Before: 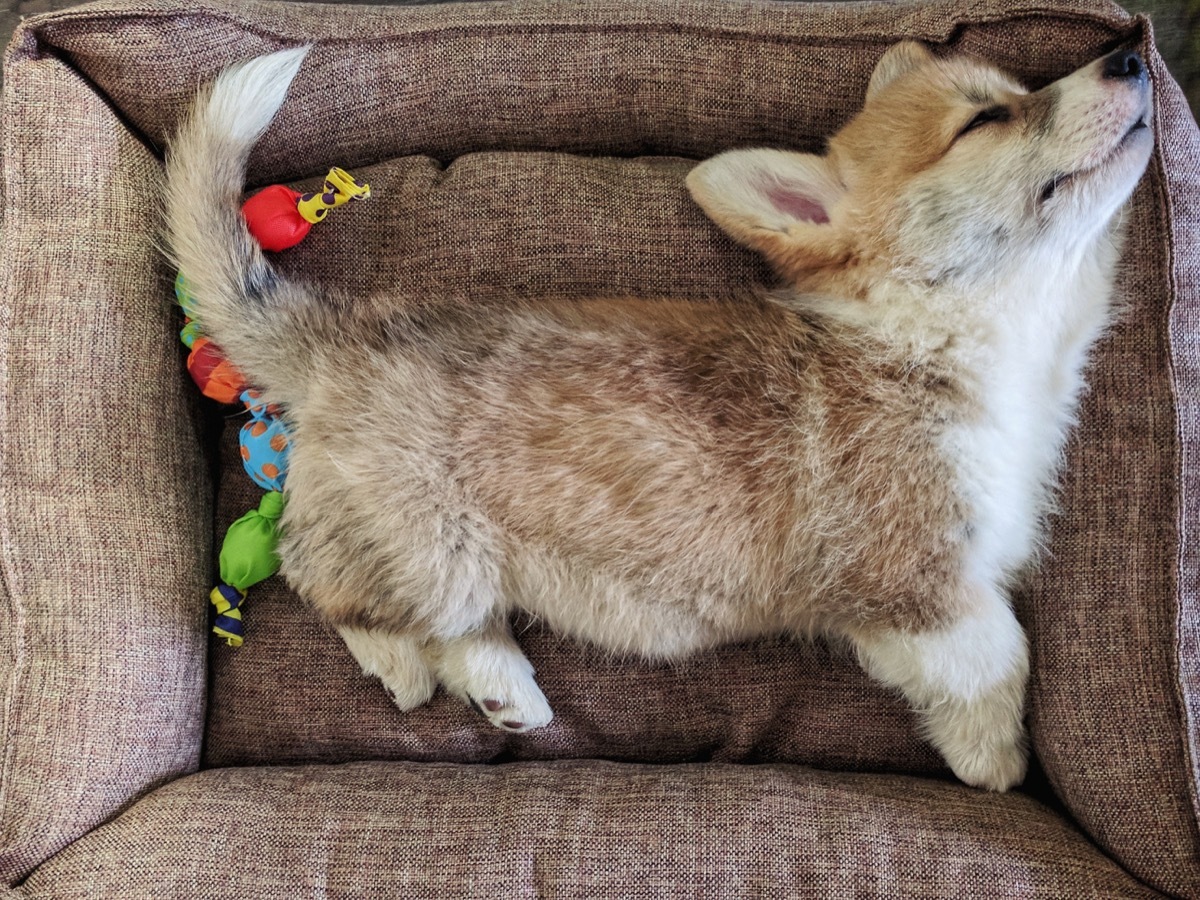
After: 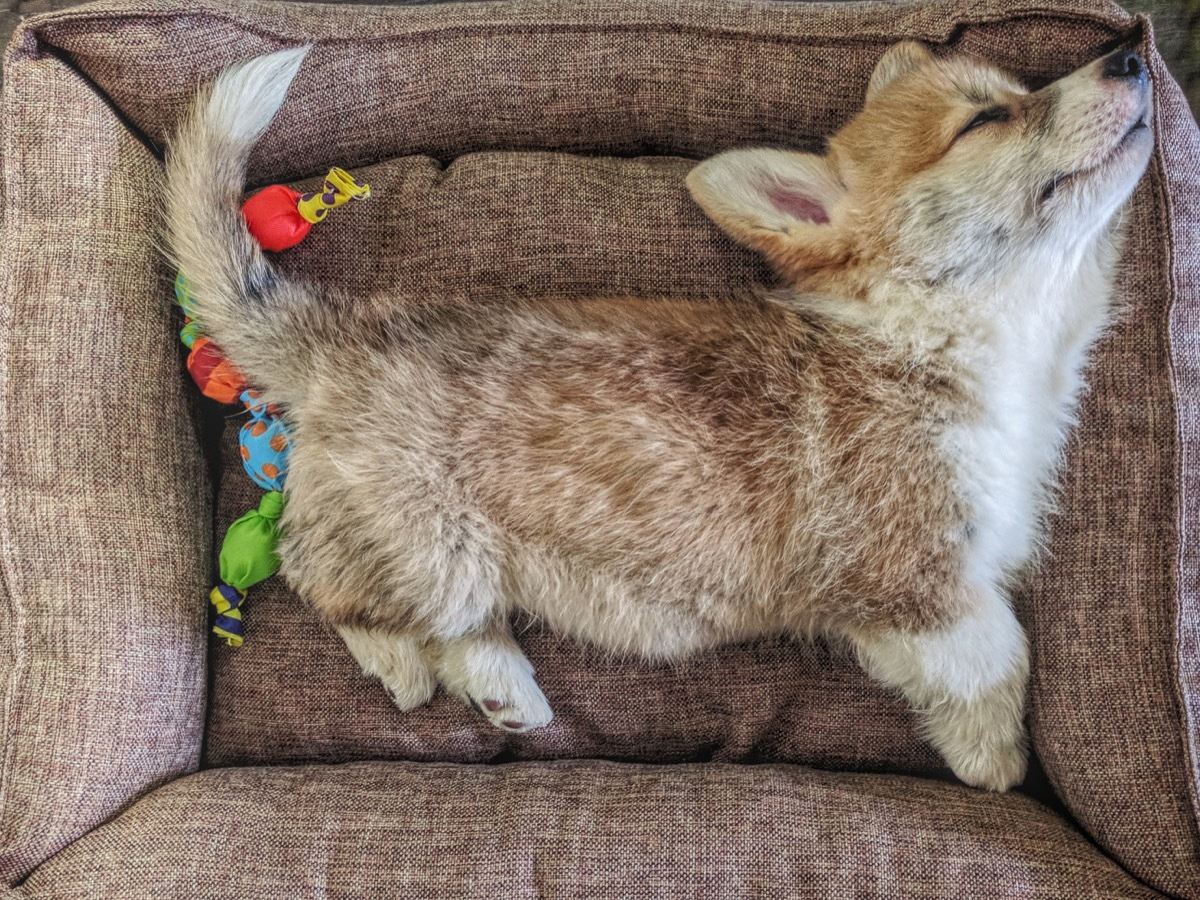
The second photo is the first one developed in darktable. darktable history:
local contrast: highlights 66%, shadows 35%, detail 166%, midtone range 0.2
